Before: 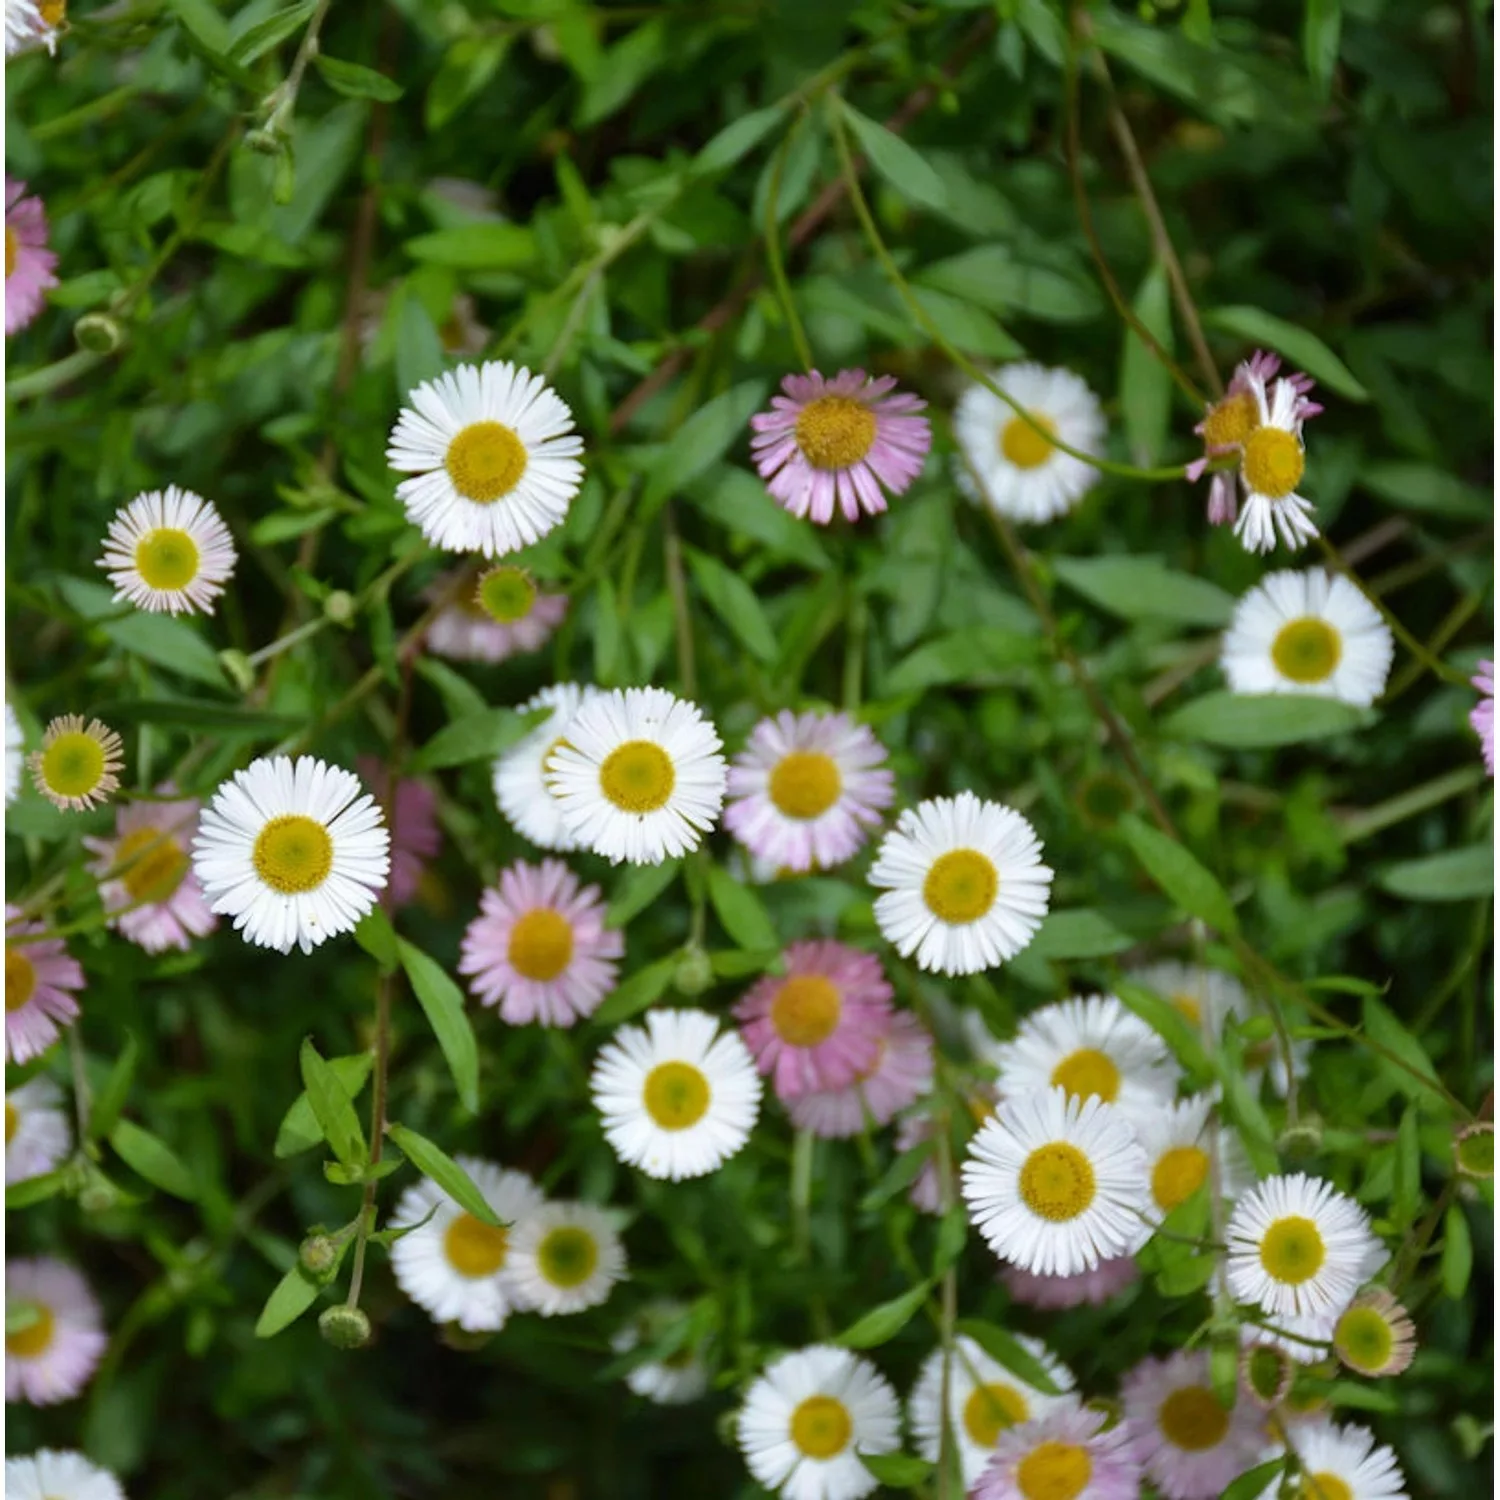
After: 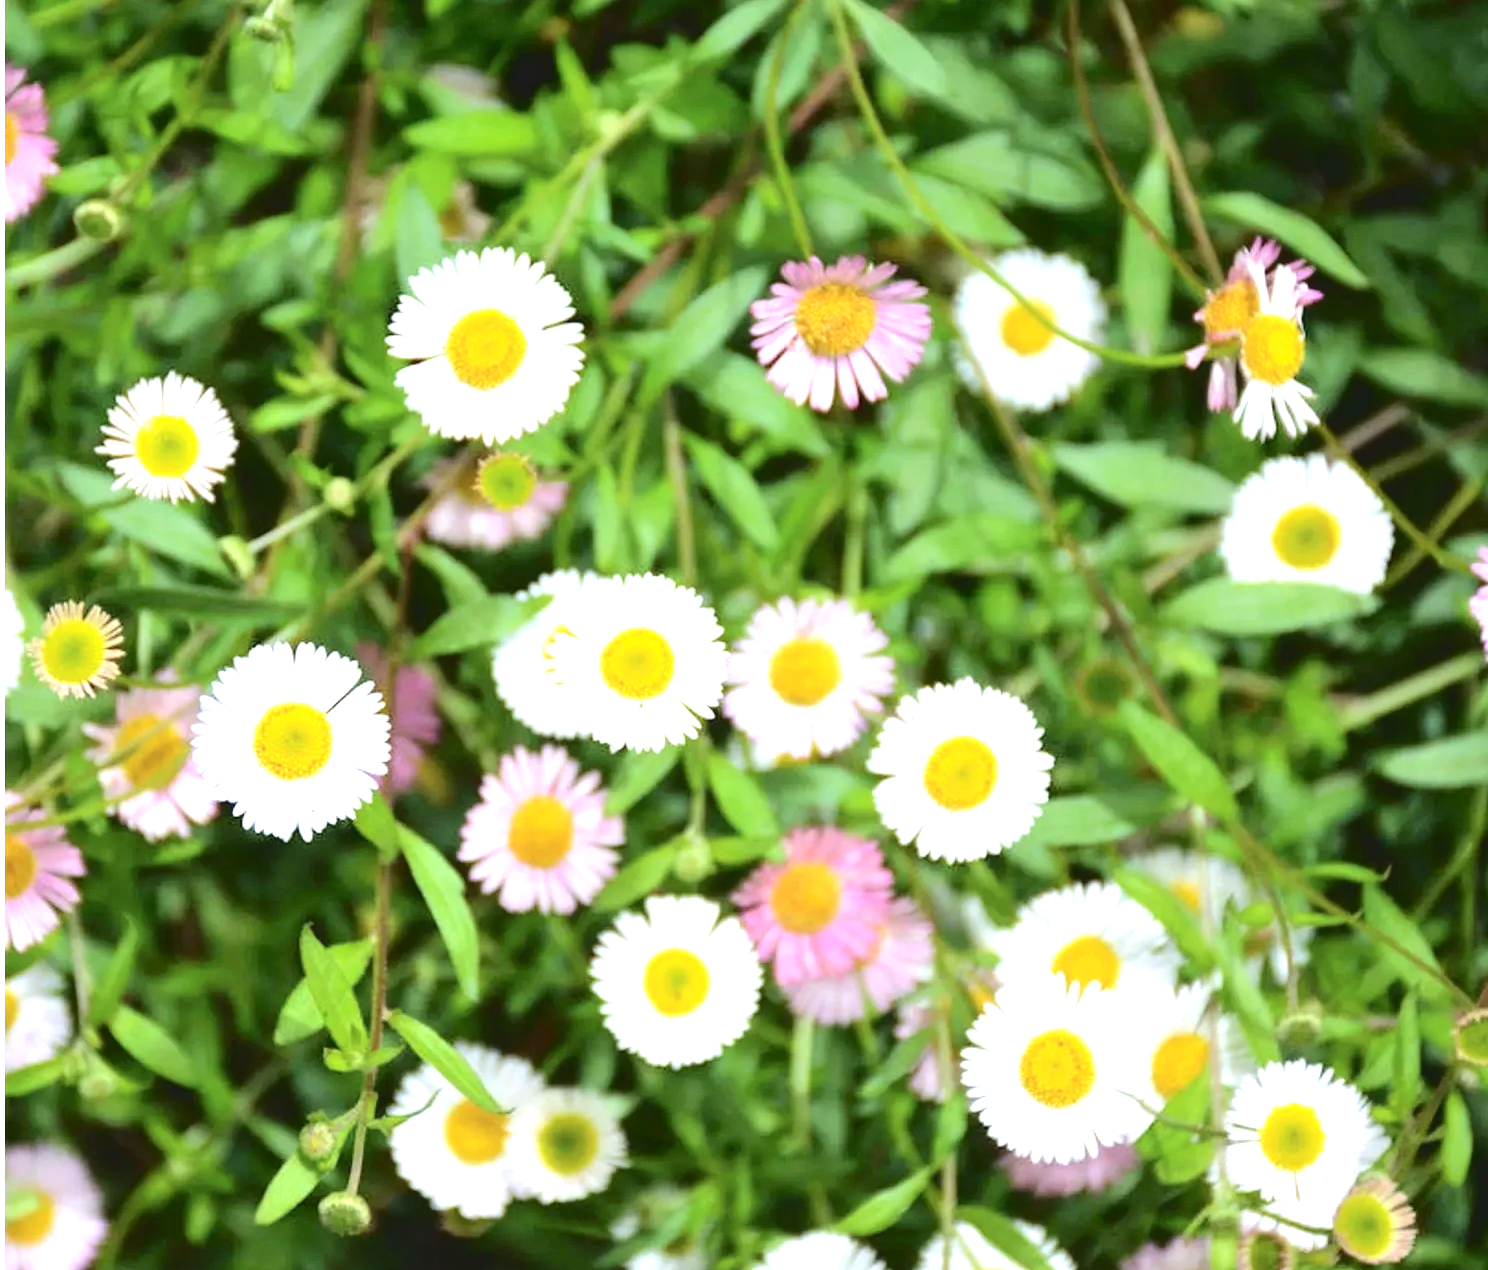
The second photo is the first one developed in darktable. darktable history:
crop: top 7.559%, bottom 7.583%
exposure: black level correction 0, exposure 1.384 EV, compensate highlight preservation false
tone curve: curves: ch0 [(0, 0) (0.003, 0.074) (0.011, 0.079) (0.025, 0.083) (0.044, 0.095) (0.069, 0.097) (0.1, 0.11) (0.136, 0.131) (0.177, 0.159) (0.224, 0.209) (0.277, 0.279) (0.335, 0.367) (0.399, 0.455) (0.468, 0.538) (0.543, 0.621) (0.623, 0.699) (0.709, 0.782) (0.801, 0.848) (0.898, 0.924) (1, 1)], color space Lab, independent channels, preserve colors none
